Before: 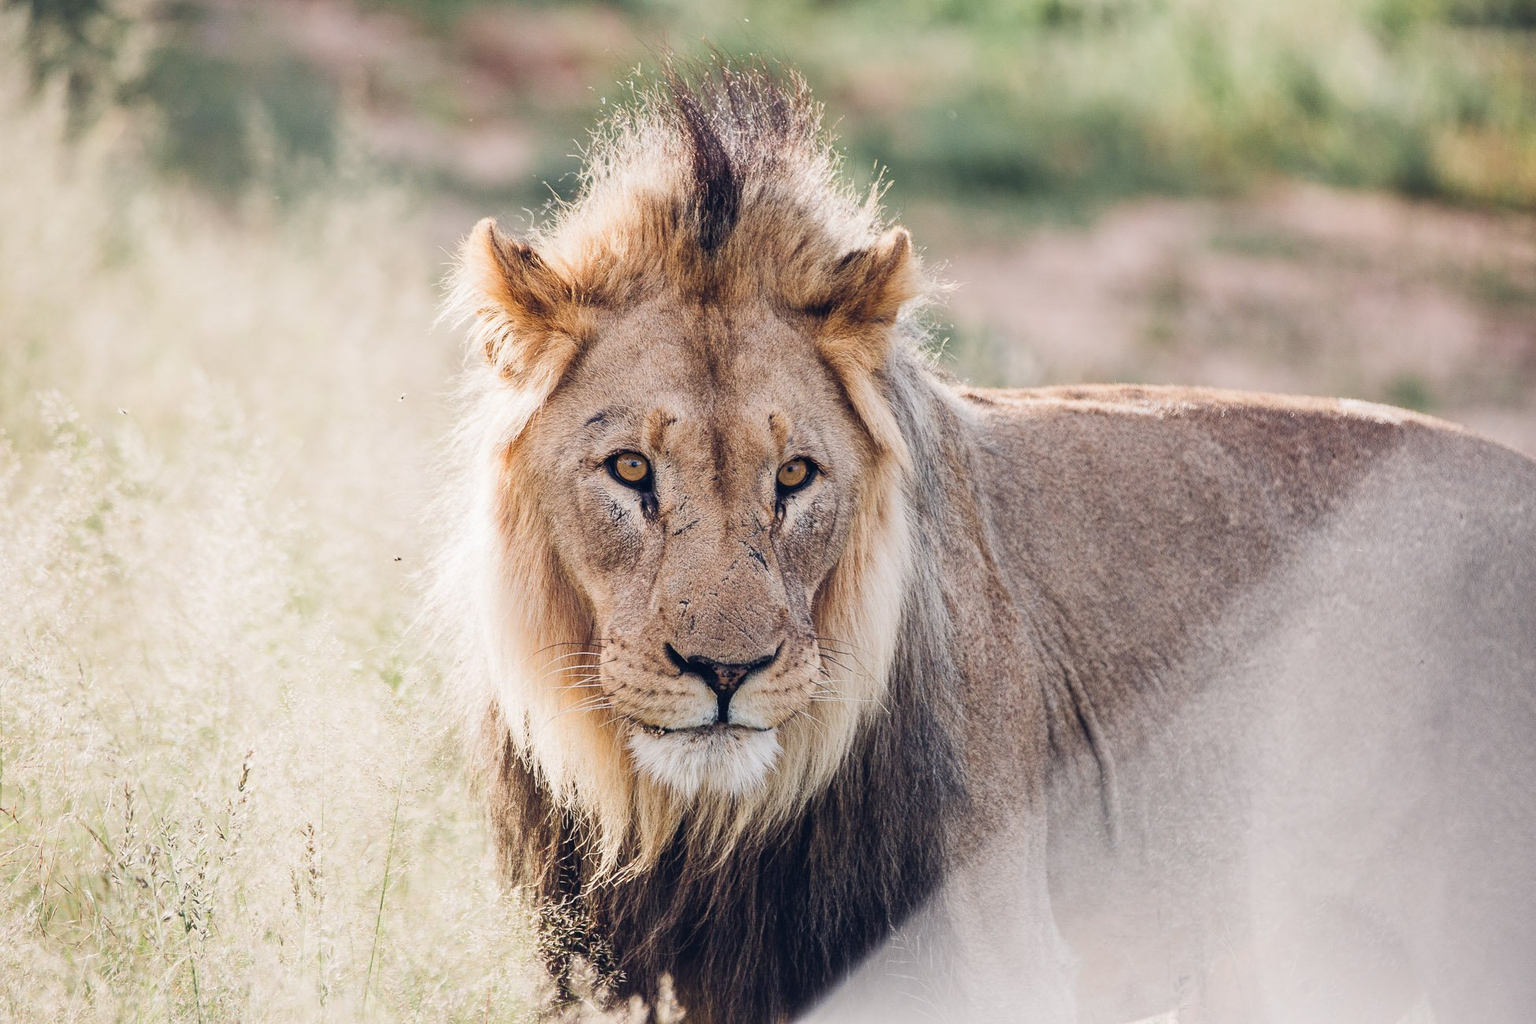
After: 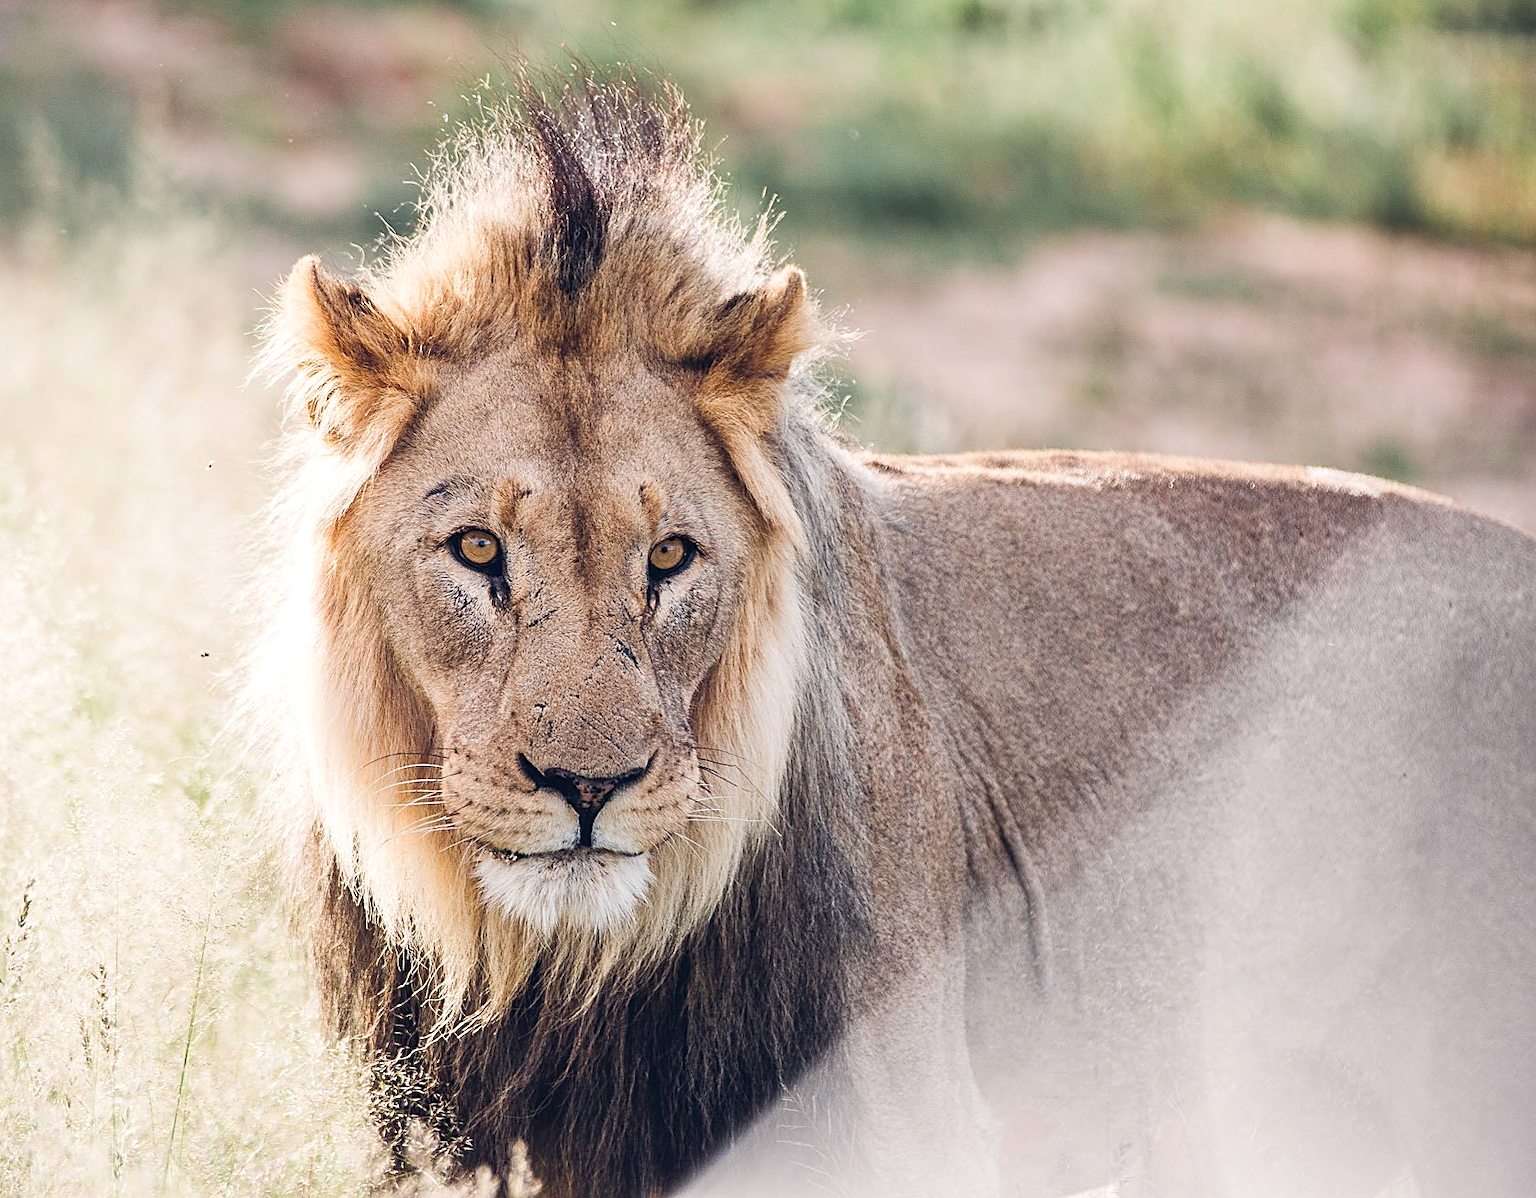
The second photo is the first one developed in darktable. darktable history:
exposure: exposure 0.202 EV, compensate exposure bias true, compensate highlight preservation false
crop and rotate: left 14.588%
sharpen: on, module defaults
